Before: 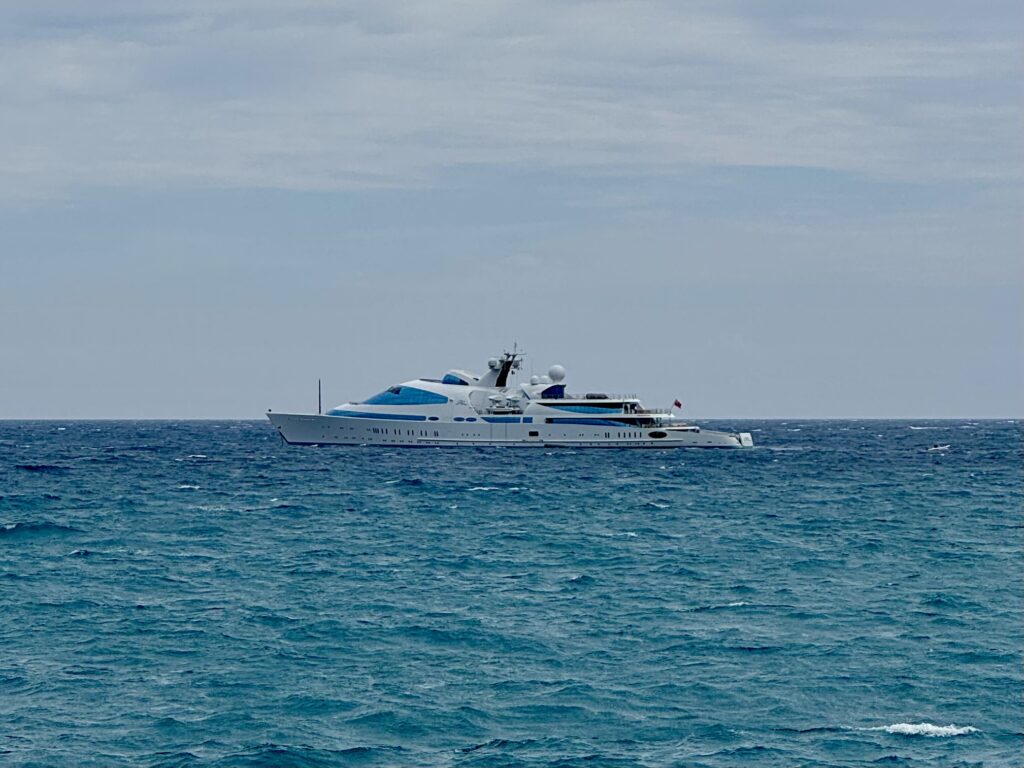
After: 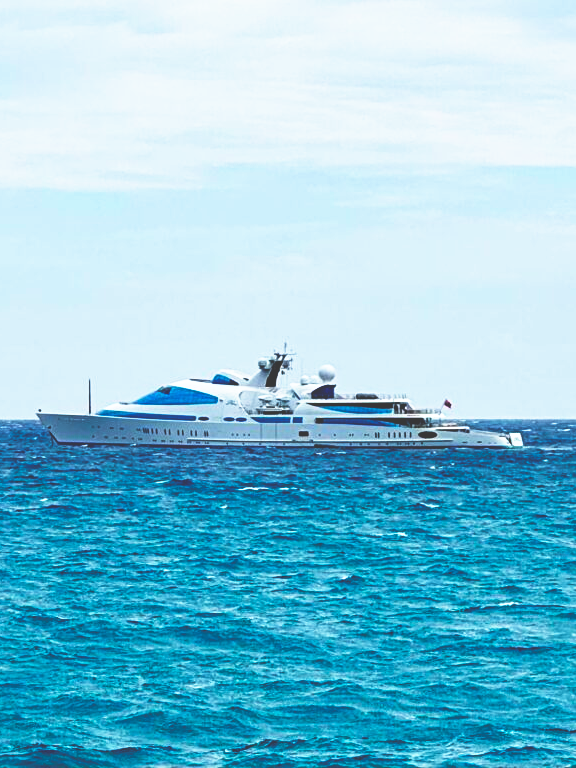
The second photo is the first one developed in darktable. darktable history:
crop and rotate: left 22.516%, right 21.234%
exposure: exposure 0.6 EV, compensate highlight preservation false
base curve: curves: ch0 [(0, 0.036) (0.007, 0.037) (0.604, 0.887) (1, 1)], preserve colors none
